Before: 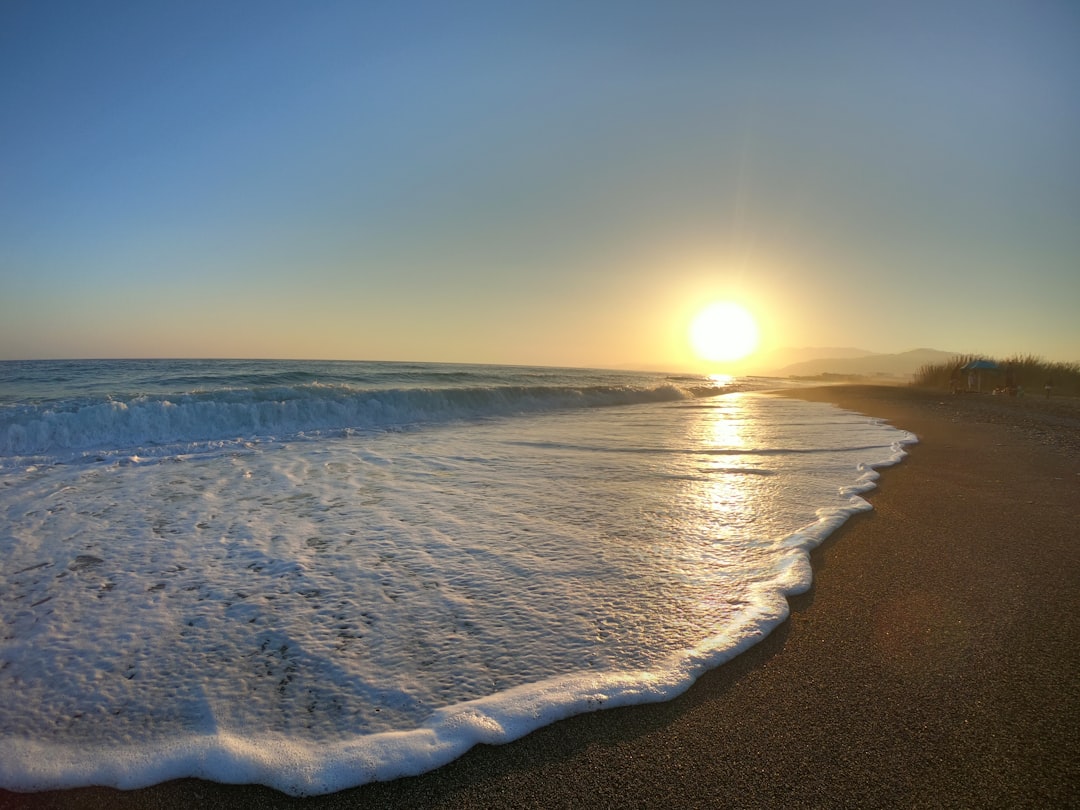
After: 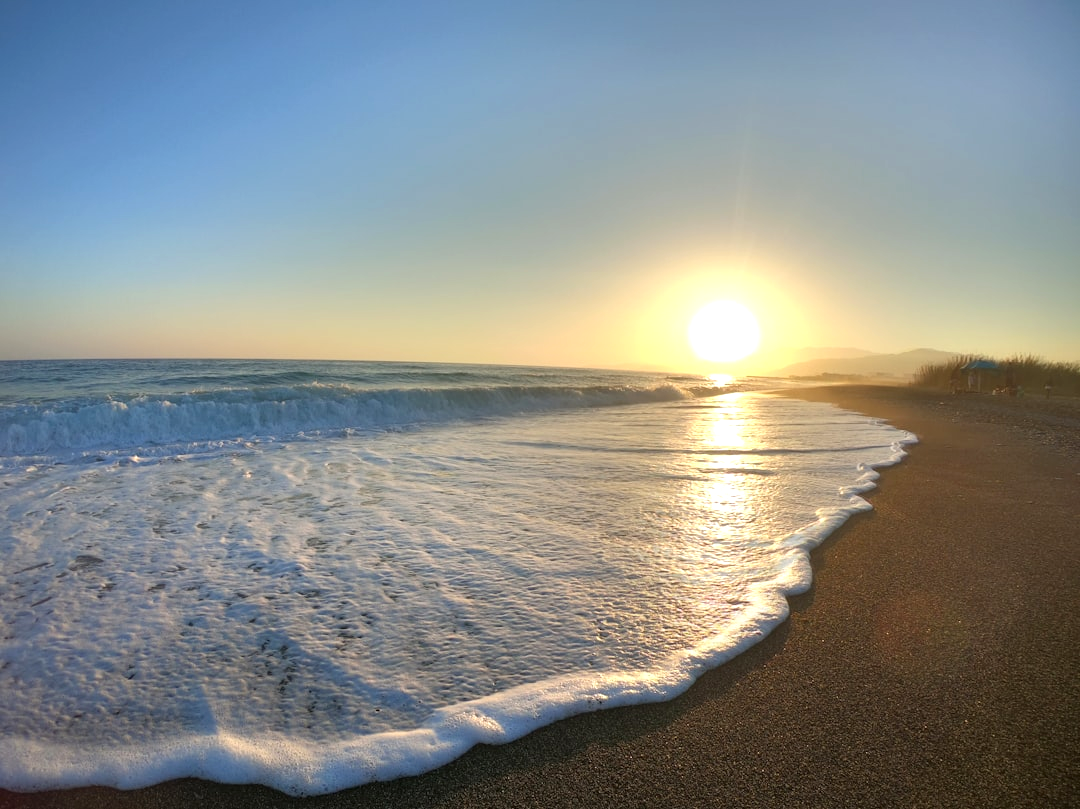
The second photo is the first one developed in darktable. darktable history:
crop: bottom 0.071%
exposure: black level correction 0, exposure 0.5 EV, compensate highlight preservation false
